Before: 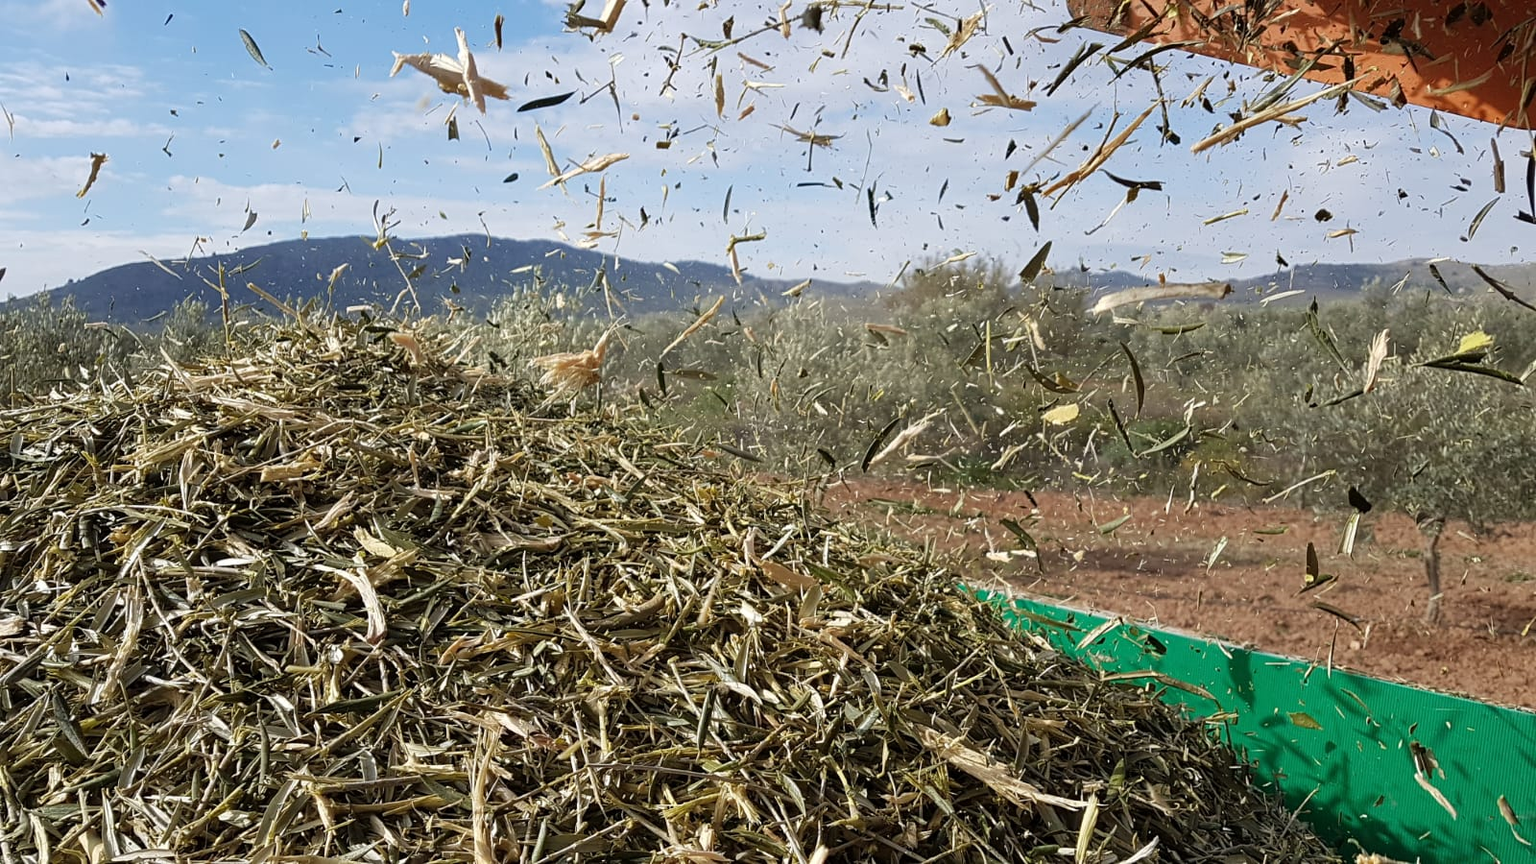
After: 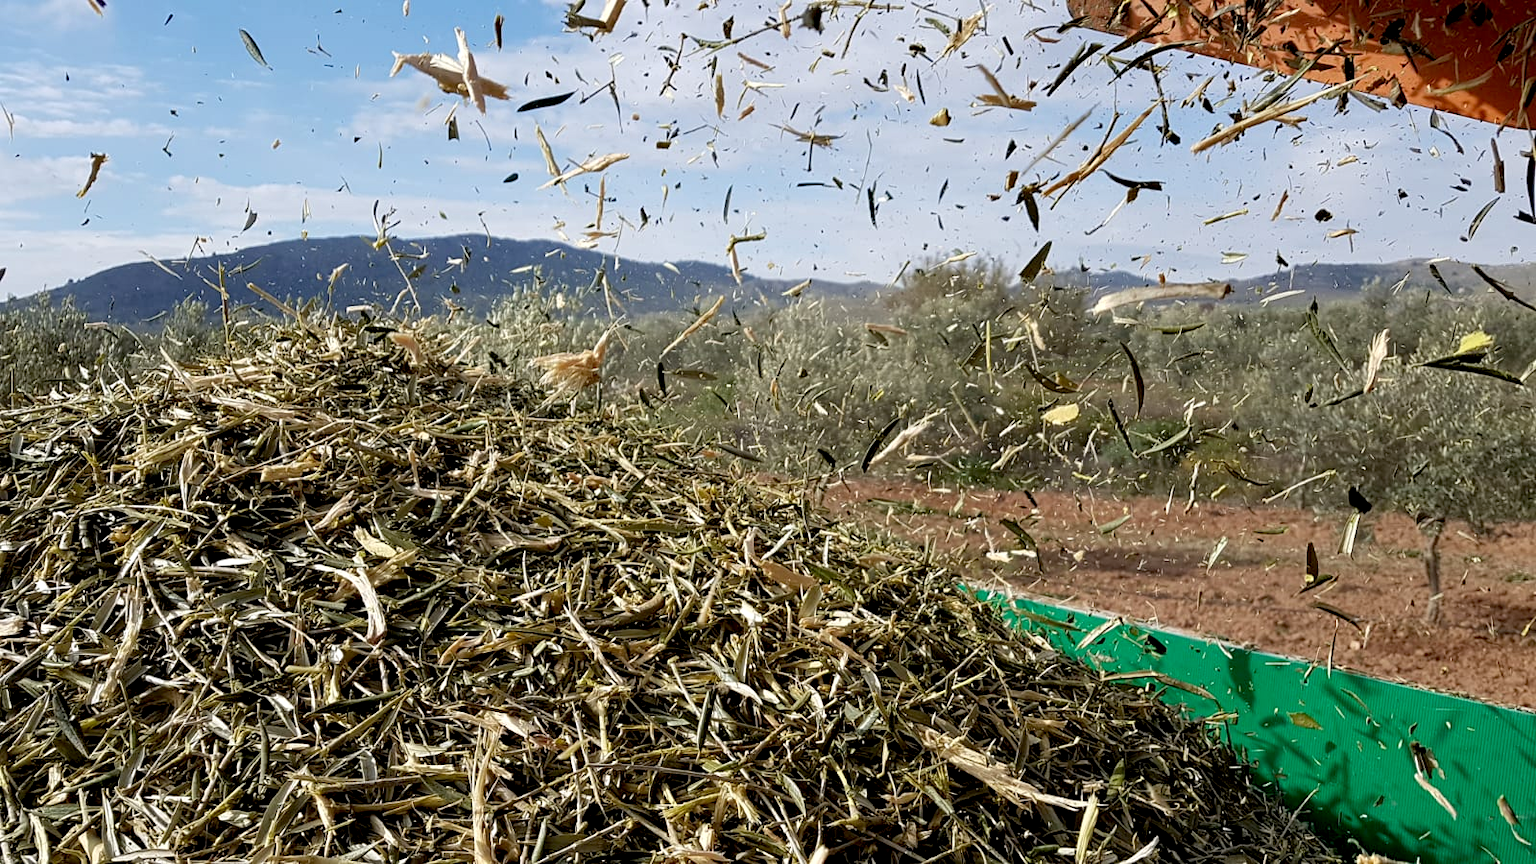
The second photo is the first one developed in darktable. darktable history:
exposure: black level correction 0.01, exposure 0.014 EV, compensate highlight preservation false
contrast equalizer: octaves 7, y [[0.515 ×6], [0.507 ×6], [0.425 ×6], [0 ×6], [0 ×6]]
